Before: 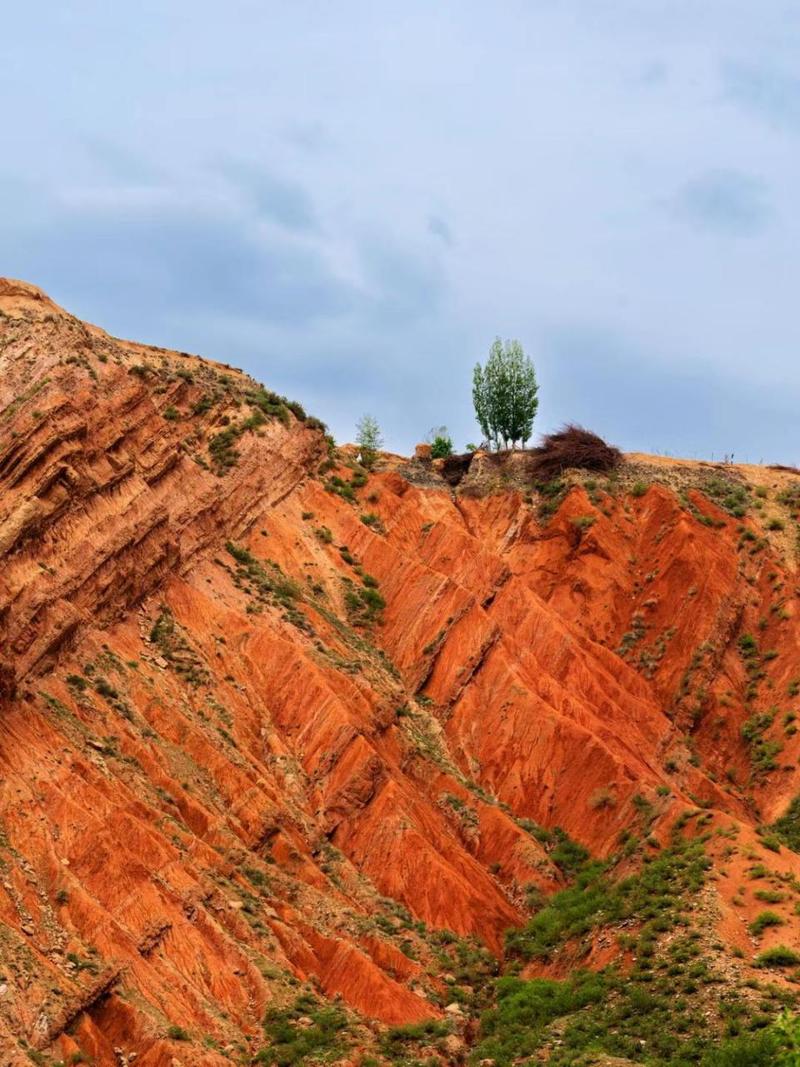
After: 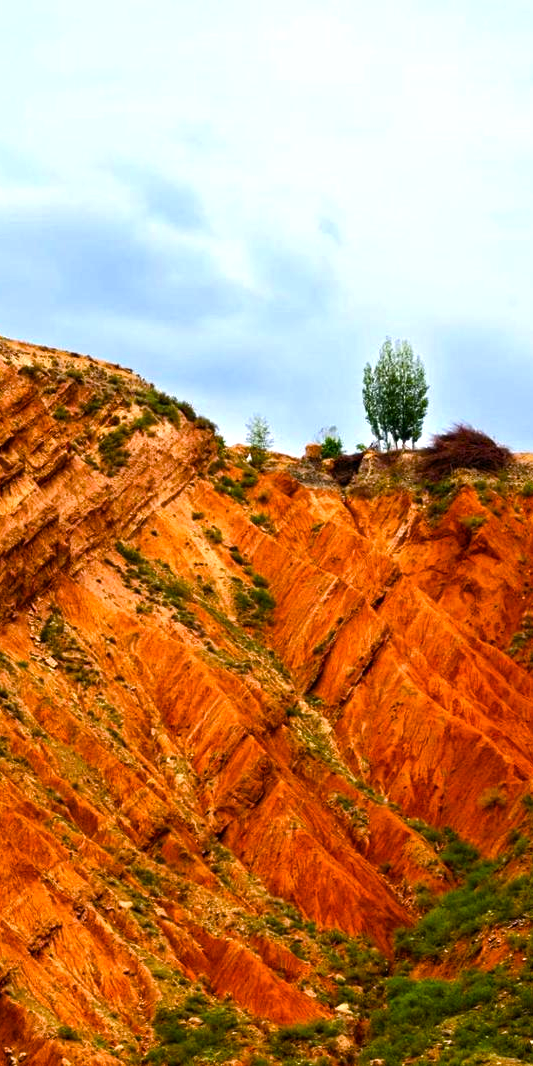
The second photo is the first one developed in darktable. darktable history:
crop and rotate: left 13.791%, right 19.472%
color balance rgb: shadows lift › luminance 0.912%, shadows lift › chroma 0.429%, shadows lift › hue 21.13°, perceptual saturation grading › global saturation 24.284%, perceptual saturation grading › highlights -23.613%, perceptual saturation grading › mid-tones 24.642%, perceptual saturation grading › shadows 40.256%, perceptual brilliance grading › global brilliance 20.838%, perceptual brilliance grading › shadows -34.933%
